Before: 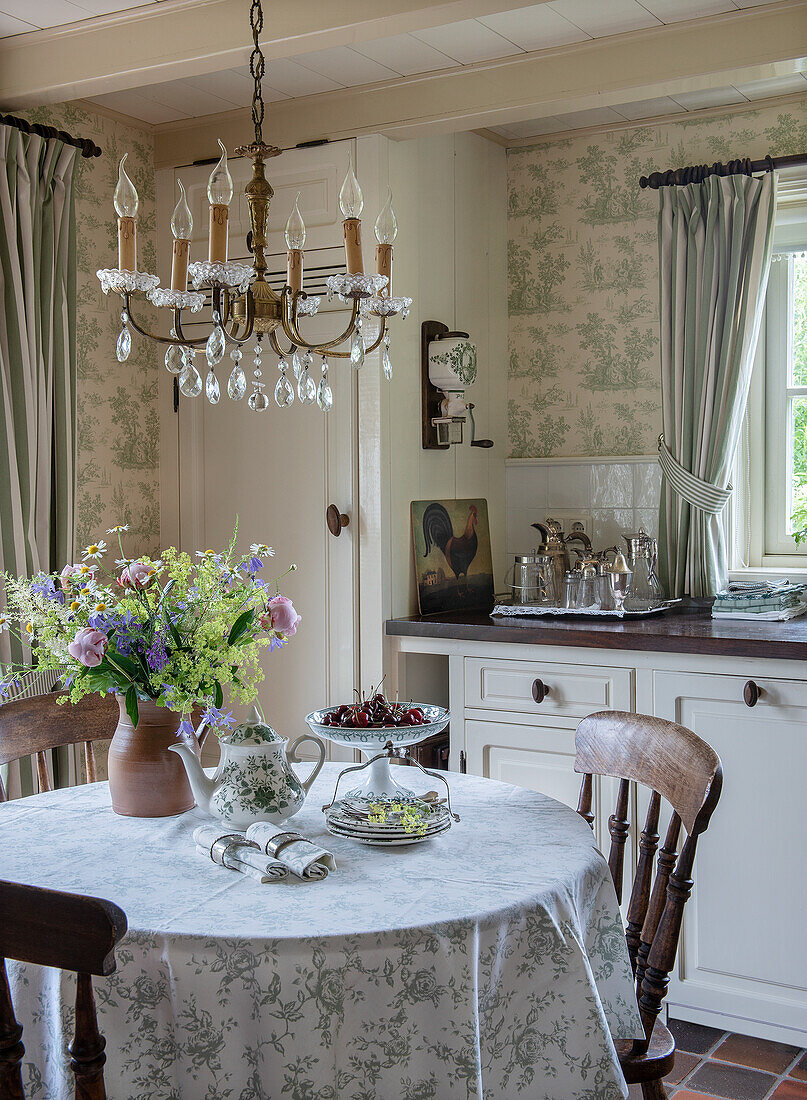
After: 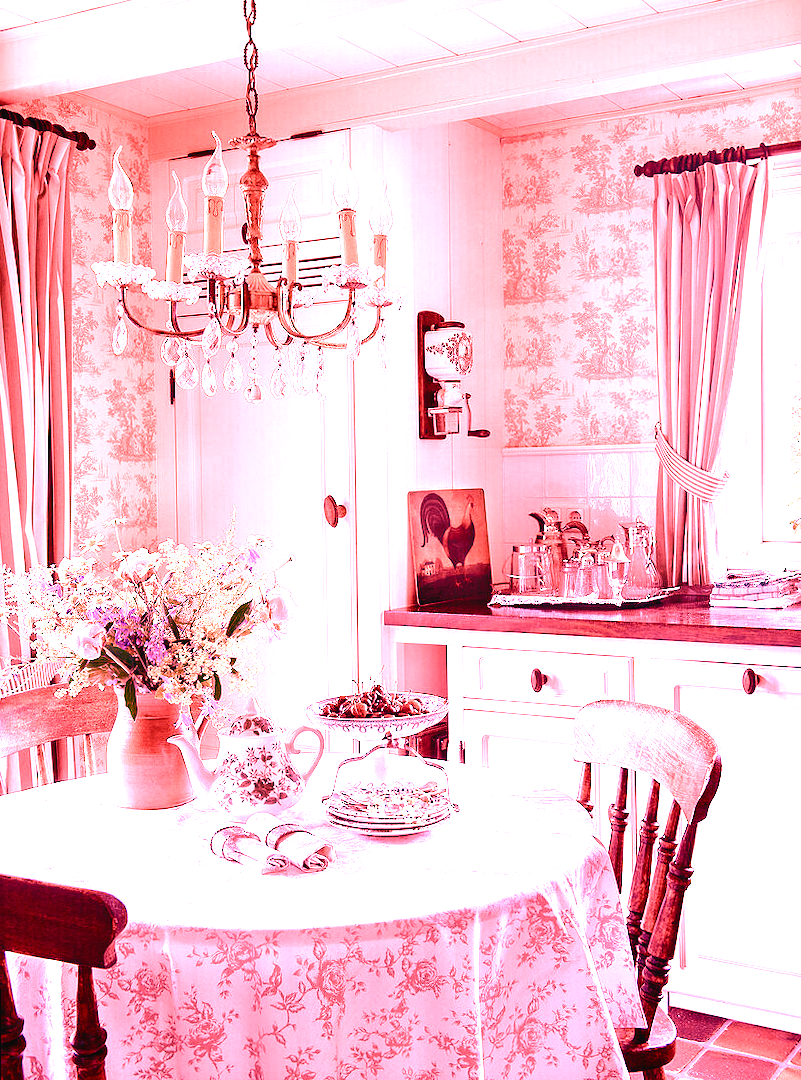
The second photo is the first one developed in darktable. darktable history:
white balance: red 4.26, blue 1.802
color balance rgb: shadows lift › luminance -10%, shadows lift › chroma 1%, shadows lift › hue 113°, power › luminance -15%, highlights gain › chroma 0.2%, highlights gain › hue 333°, global offset › luminance 0.5%, perceptual saturation grading › global saturation 20%, perceptual saturation grading › highlights -50%, perceptual saturation grading › shadows 25%, contrast -10%
rotate and perspective: rotation -0.45°, automatic cropping original format, crop left 0.008, crop right 0.992, crop top 0.012, crop bottom 0.988
